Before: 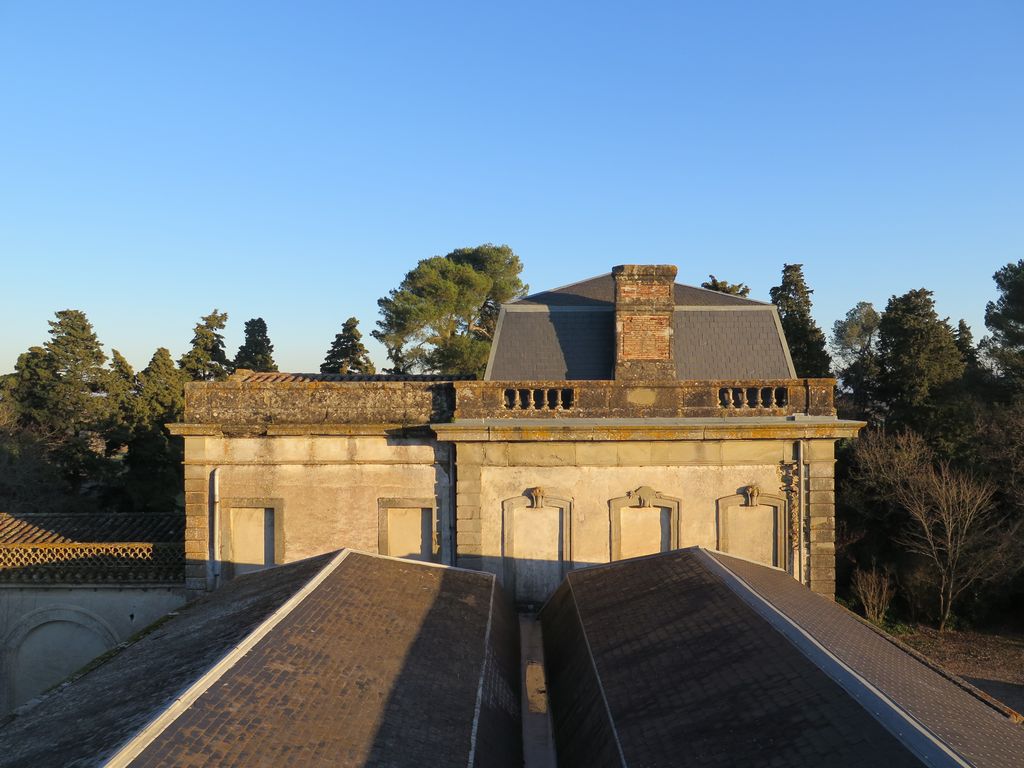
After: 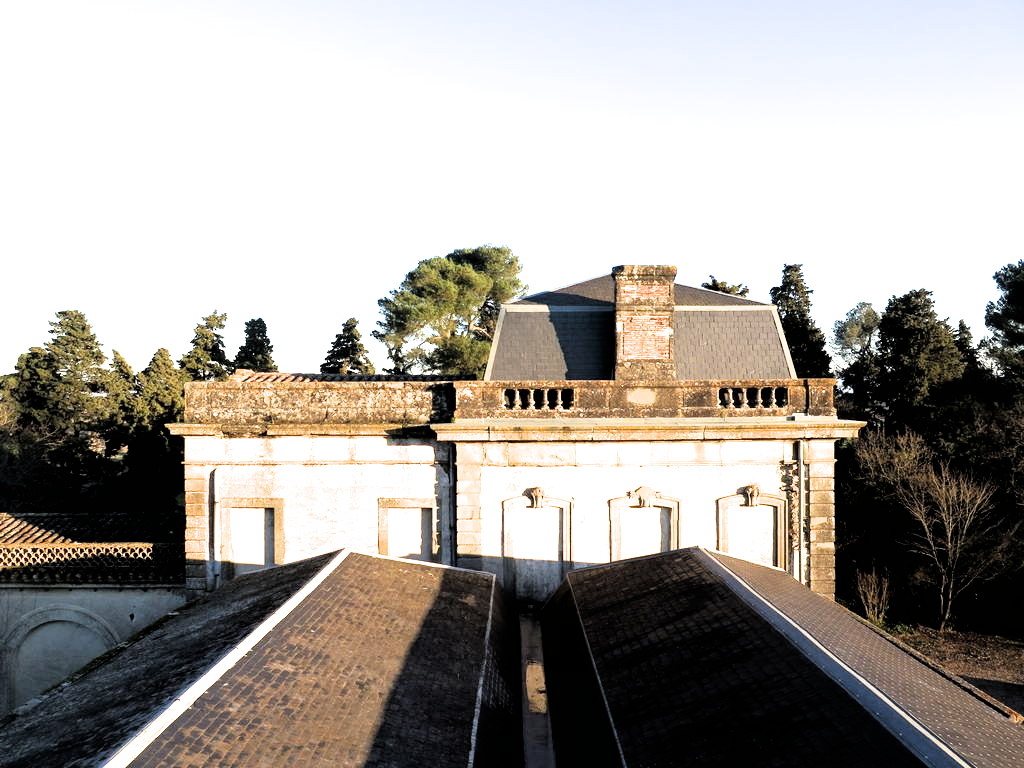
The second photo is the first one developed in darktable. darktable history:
exposure: black level correction 0.001, exposure 1 EV, compensate highlight preservation false
filmic rgb: black relative exposure -3.63 EV, white relative exposure 2.16 EV, hardness 3.62
